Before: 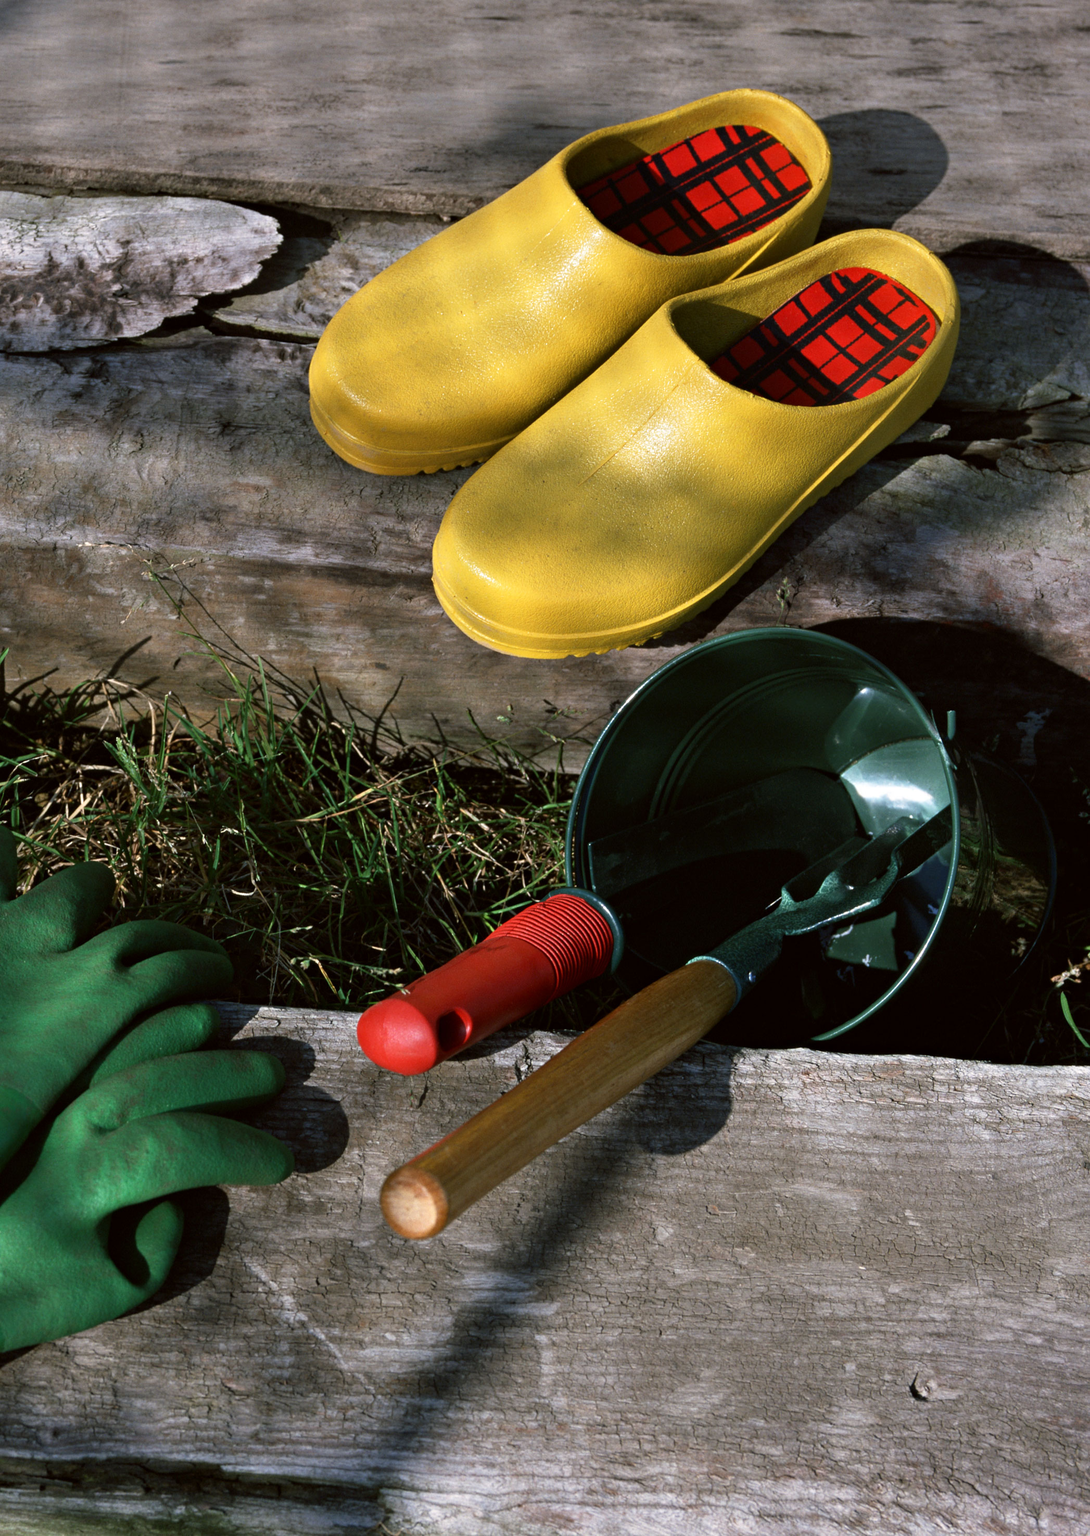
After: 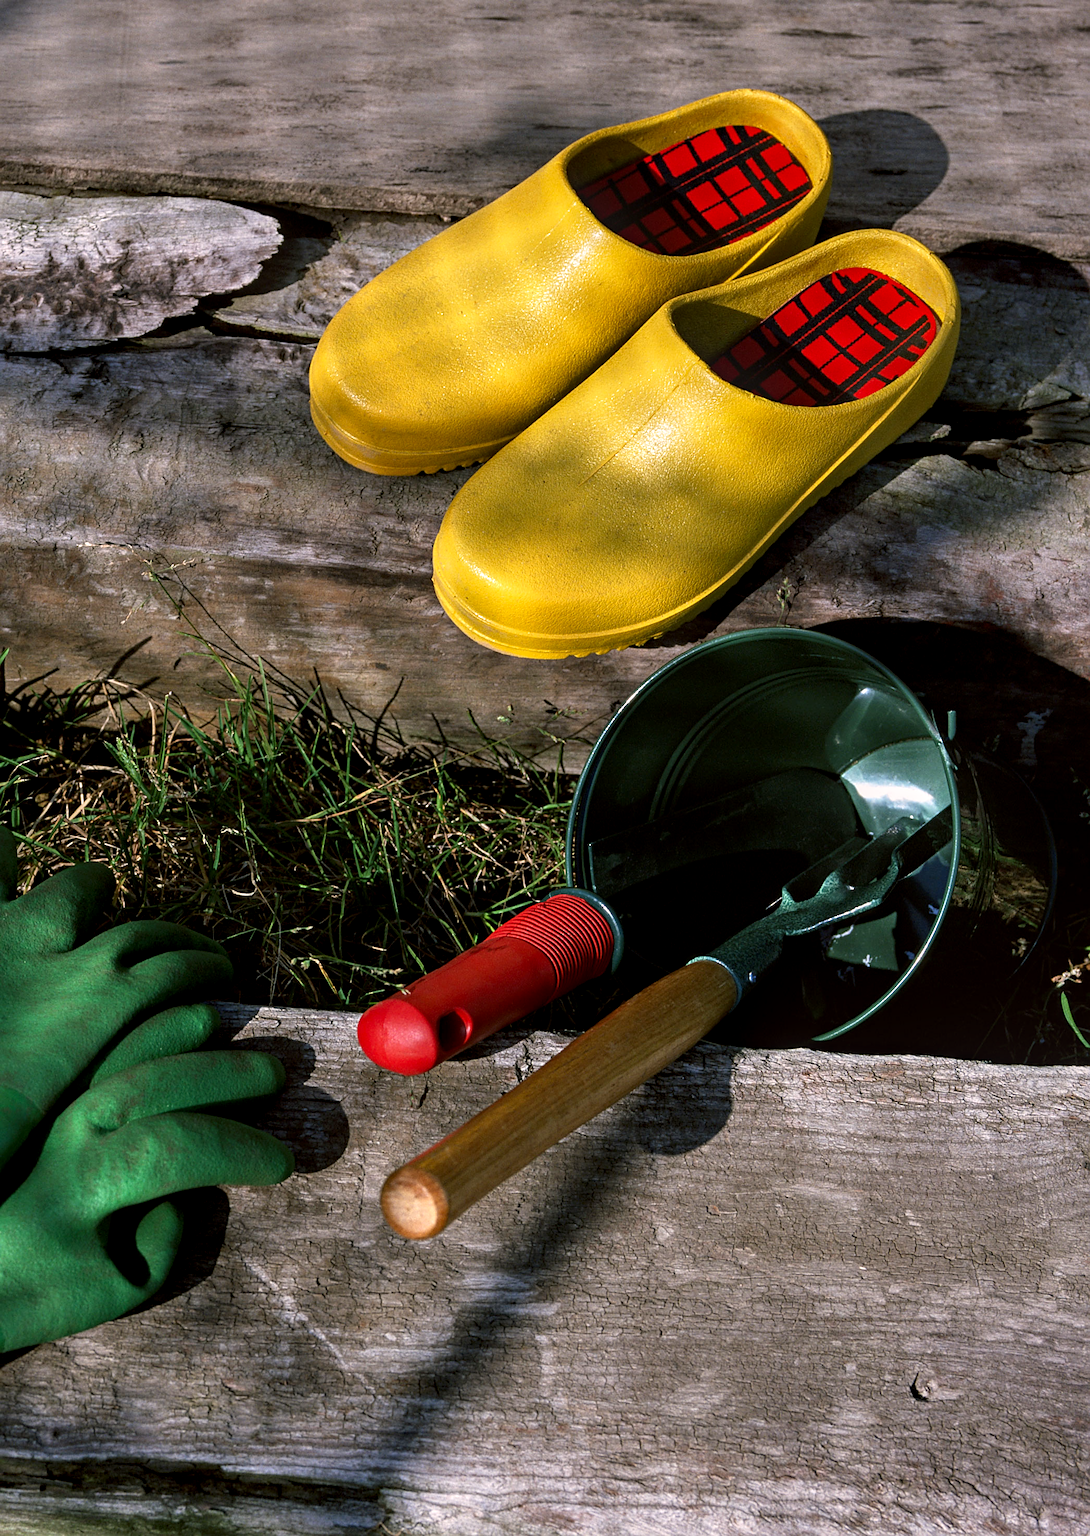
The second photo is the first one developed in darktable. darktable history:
local contrast: detail 130%
color zones: curves: ch0 [(0.068, 0.464) (0.25, 0.5) (0.48, 0.508) (0.75, 0.536) (0.886, 0.476) (0.967, 0.456)]; ch1 [(0.066, 0.456) (0.25, 0.5) (0.616, 0.508) (0.746, 0.56) (0.934, 0.444)]
color correction: highlights a* 3.53, highlights b* 1.67, saturation 1.16
sharpen: on, module defaults
